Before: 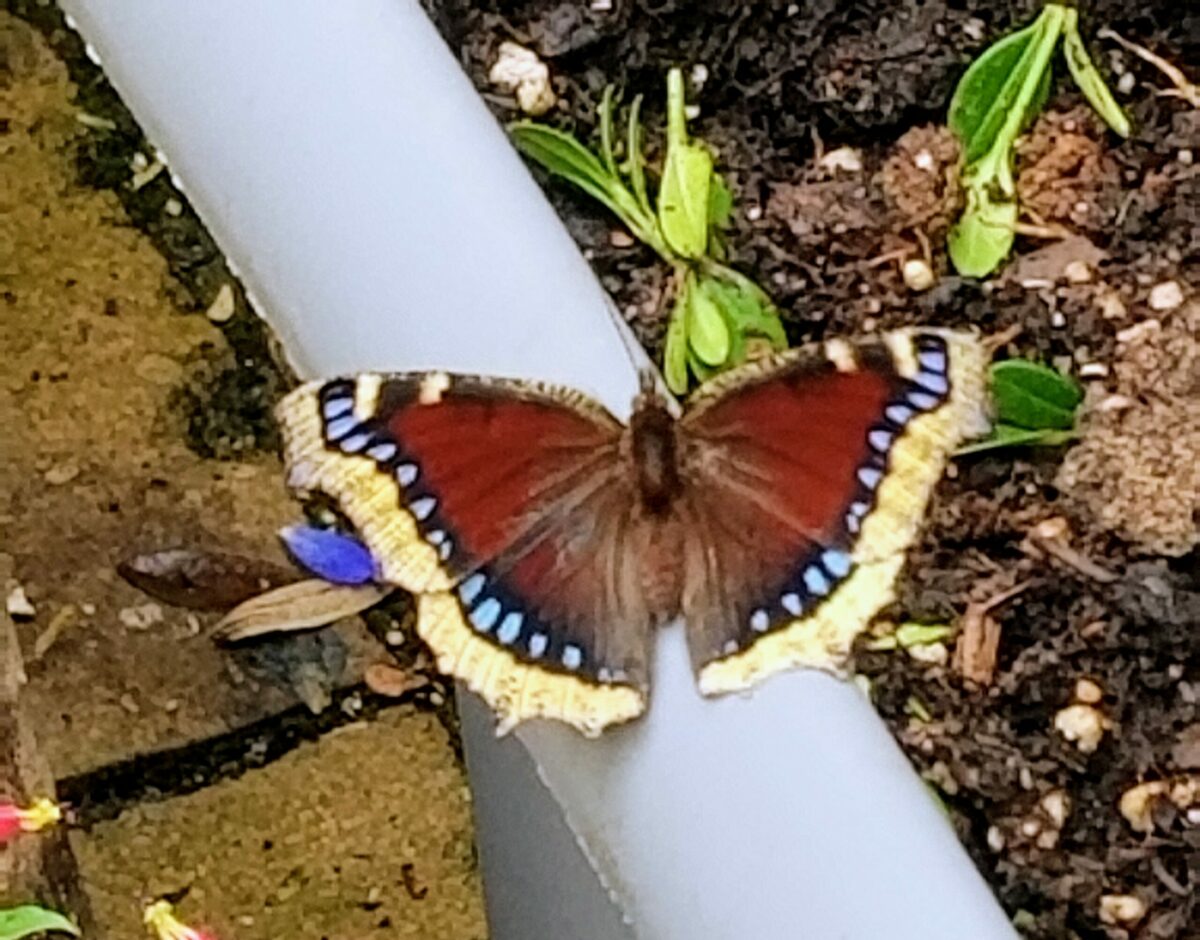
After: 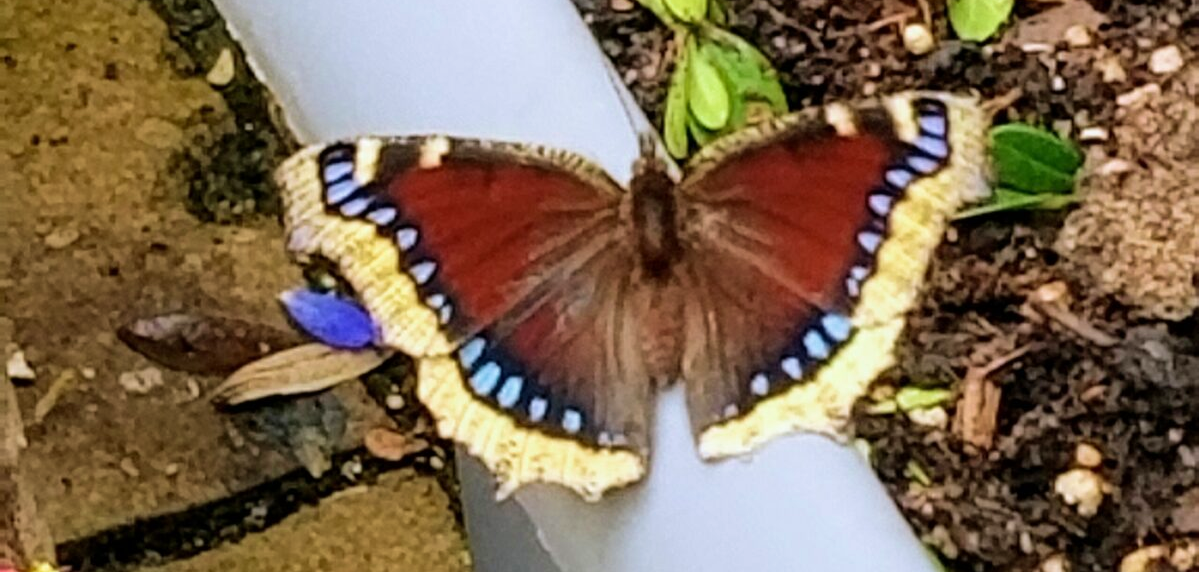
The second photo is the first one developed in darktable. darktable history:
velvia: on, module defaults
crop and rotate: top 25.194%, bottom 13.922%
